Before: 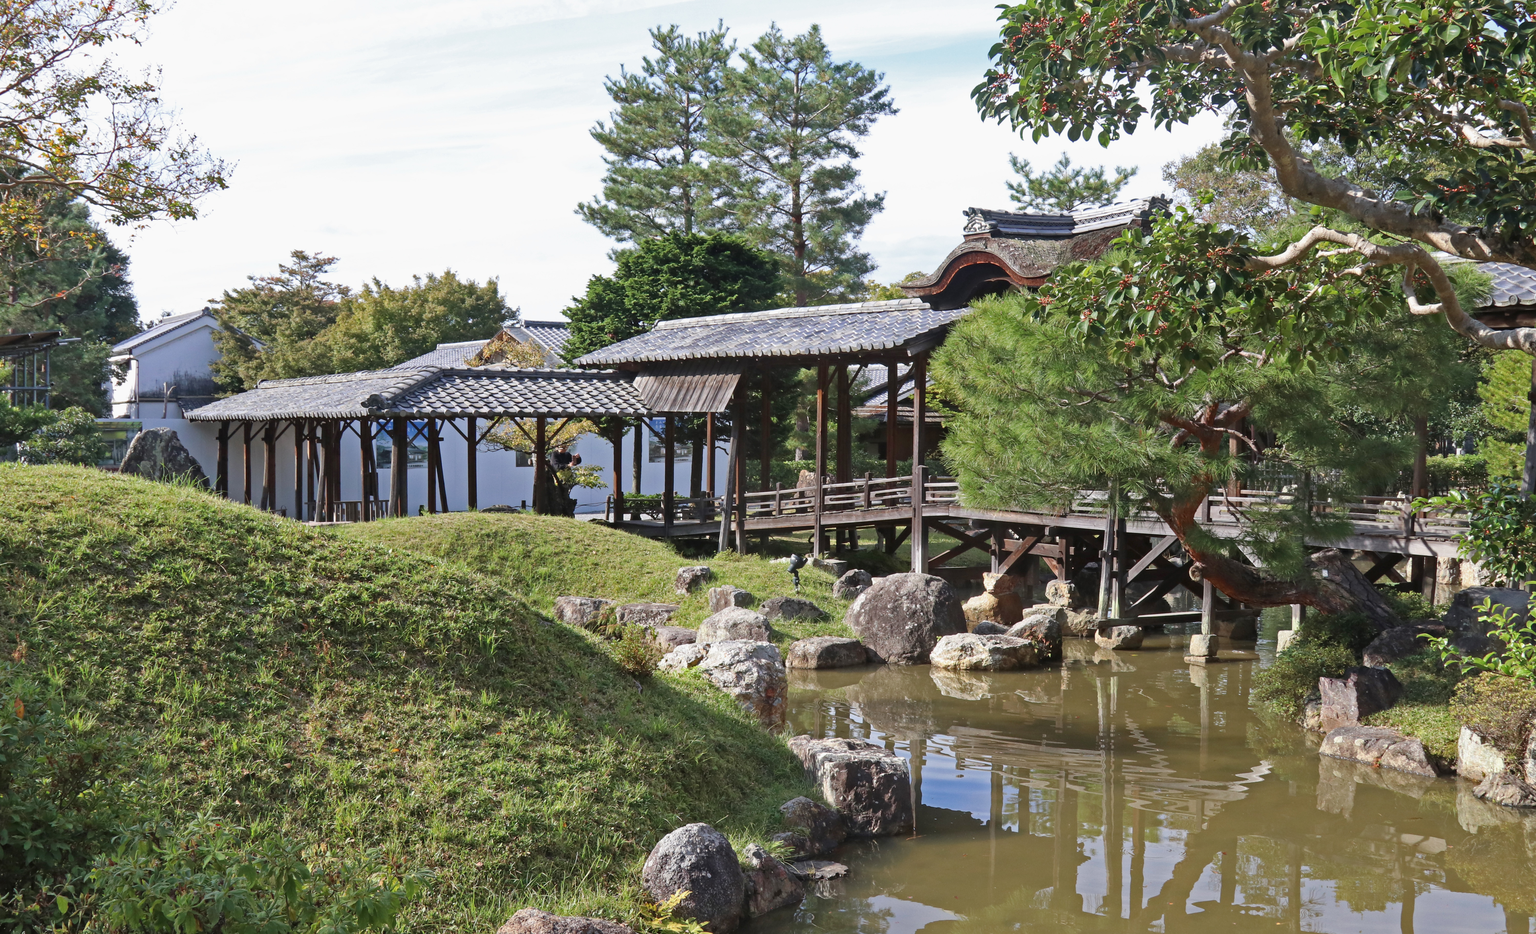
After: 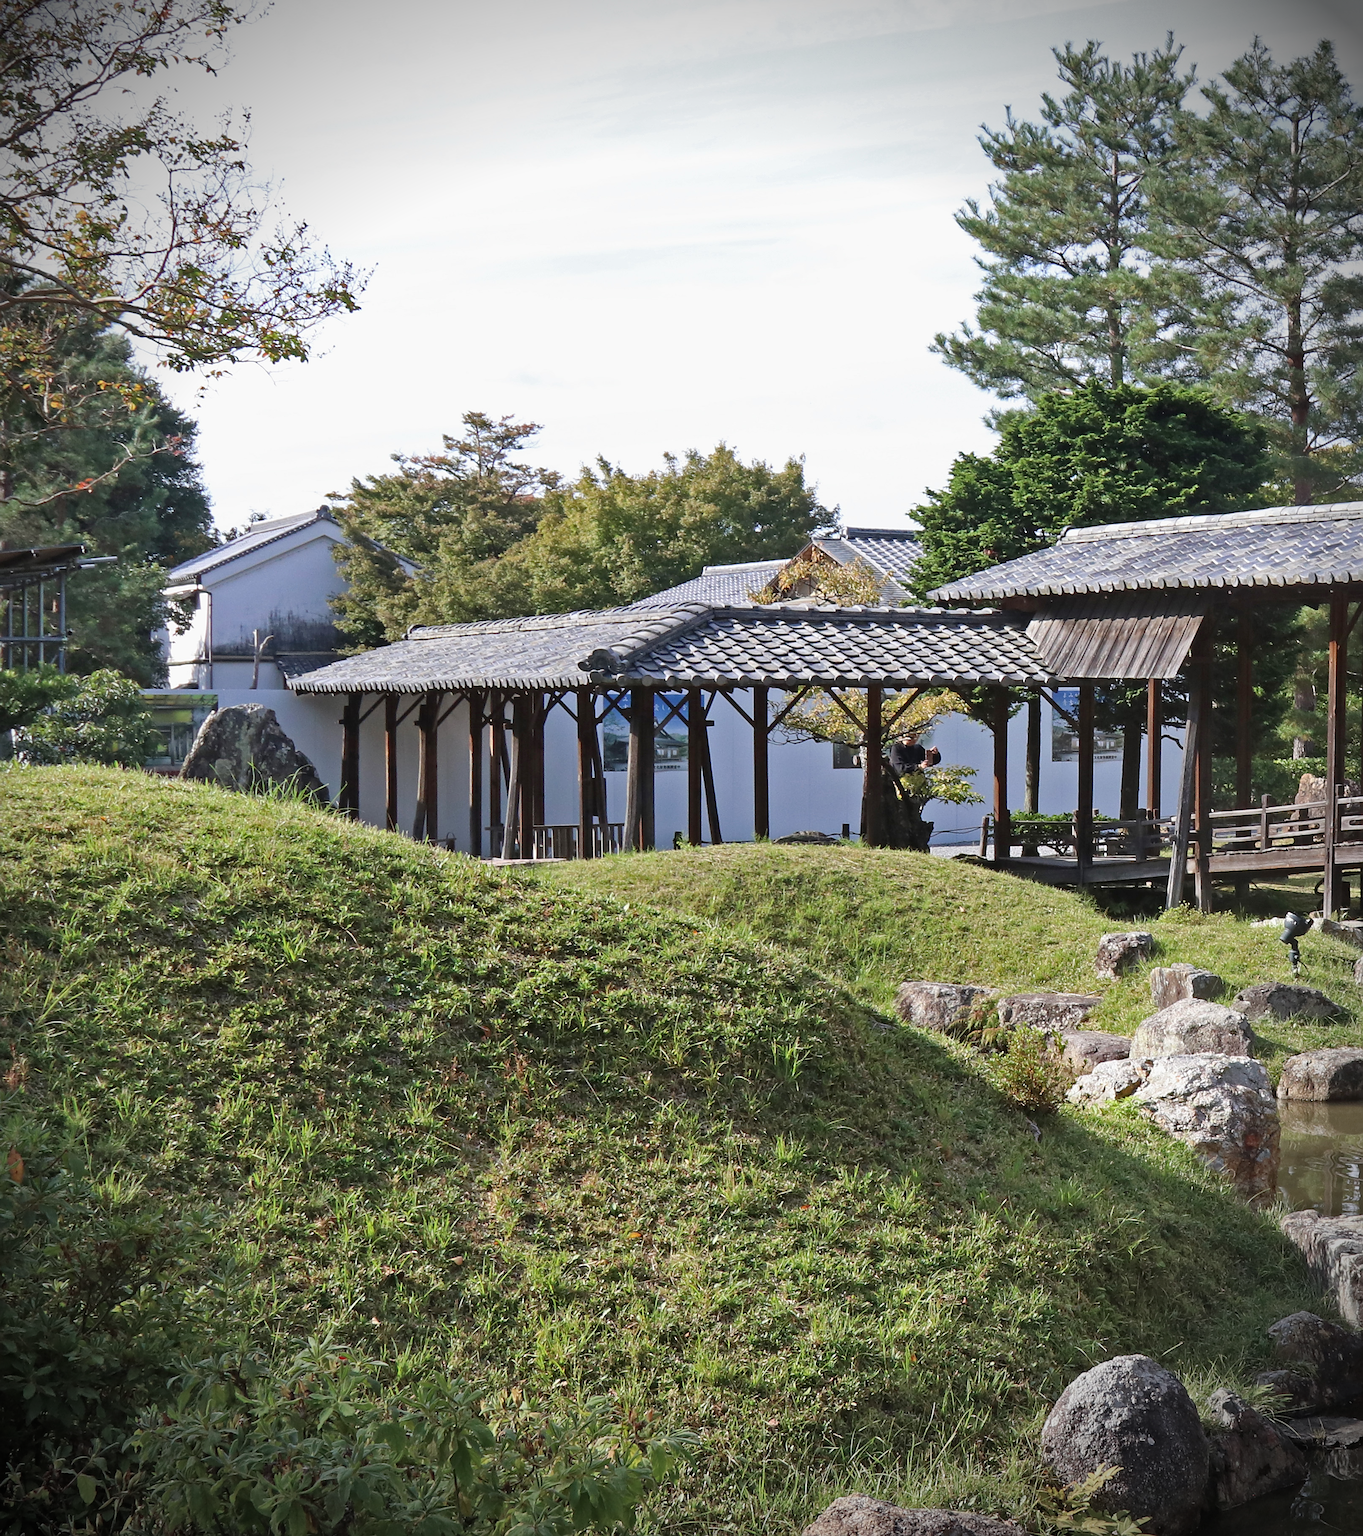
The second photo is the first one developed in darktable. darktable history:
crop: left 0.661%, right 45.396%, bottom 0.079%
vignetting: brightness -0.871
sharpen: on, module defaults
